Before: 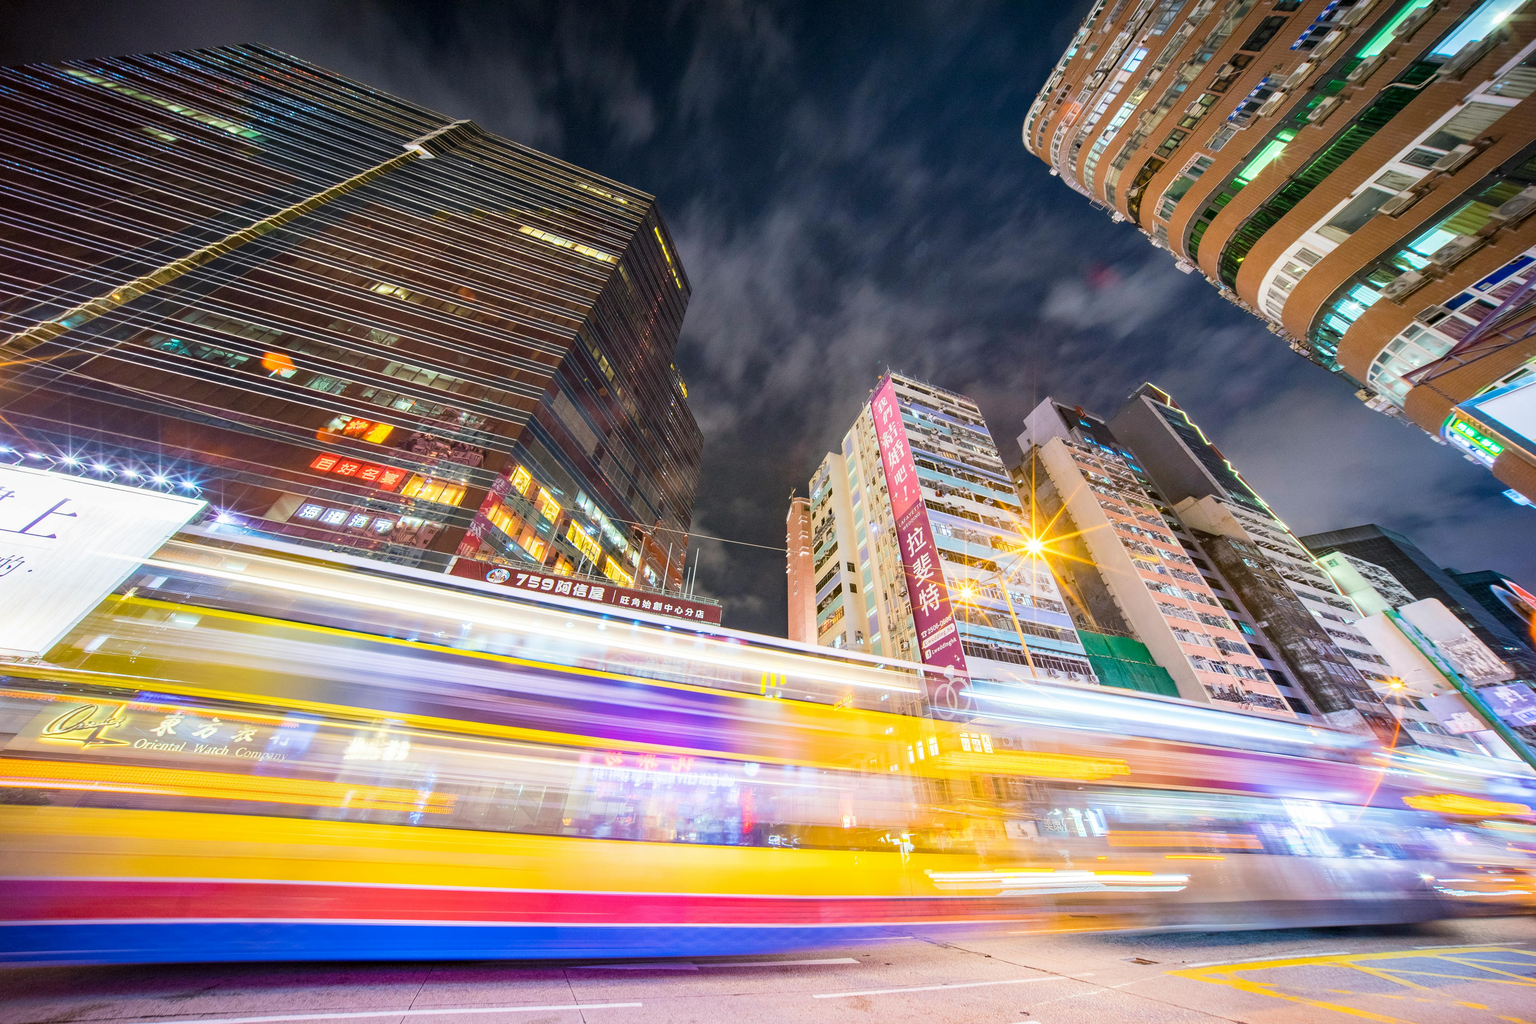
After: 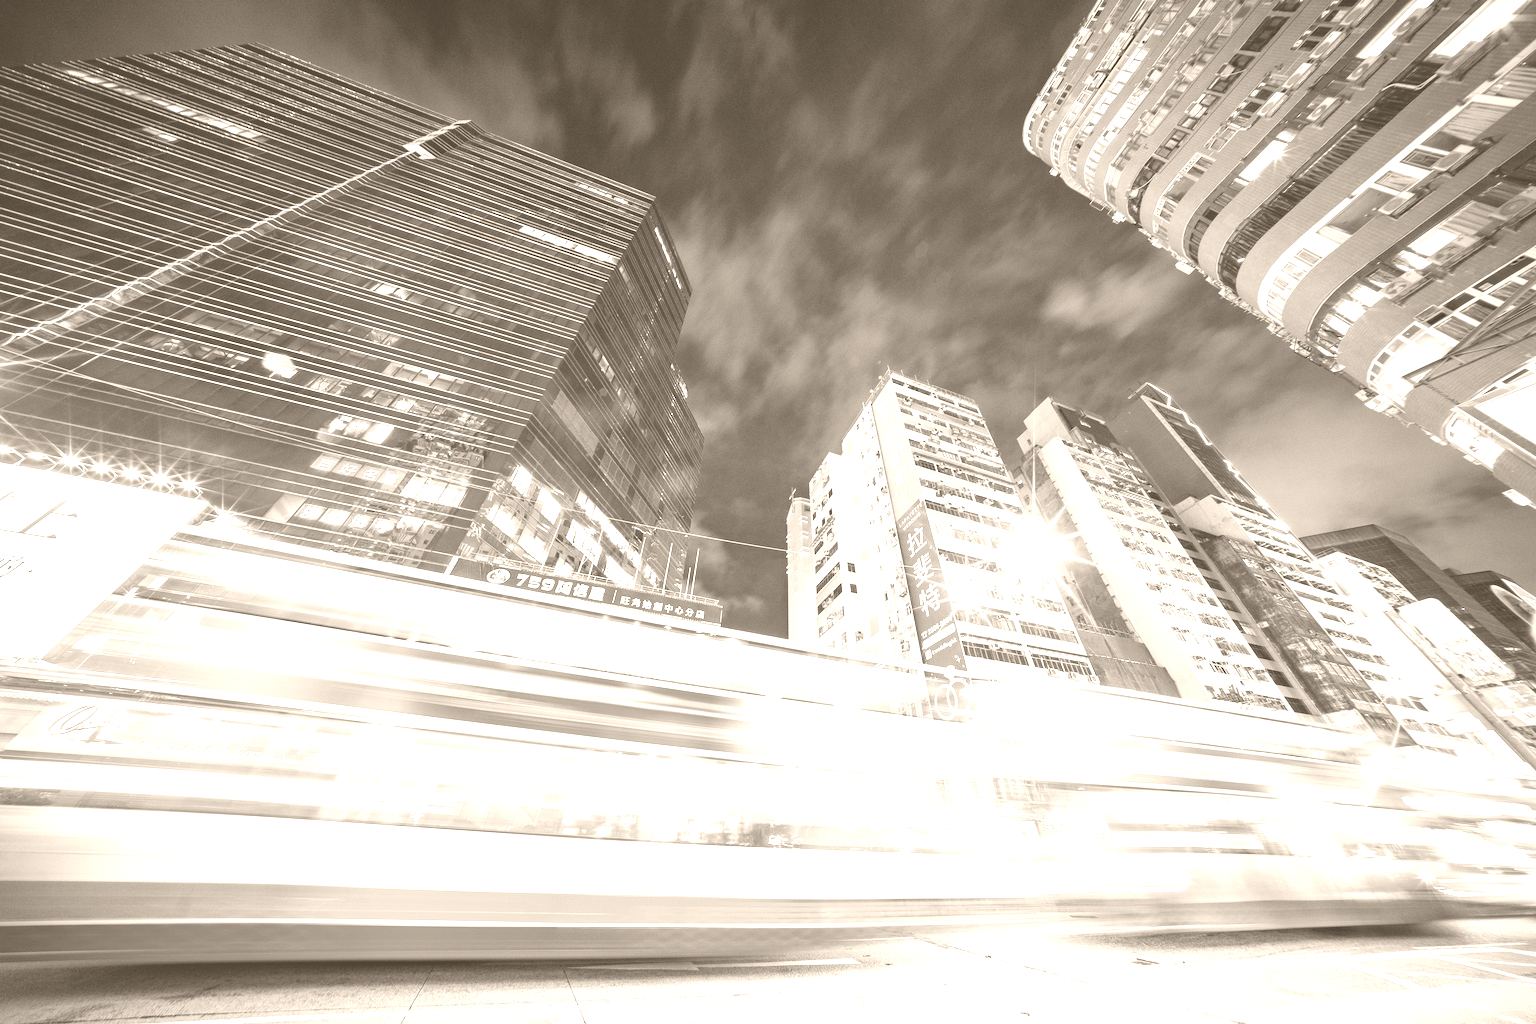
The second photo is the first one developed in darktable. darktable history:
white balance: red 1.127, blue 0.943
colorize: hue 34.49°, saturation 35.33%, source mix 100%, version 1
